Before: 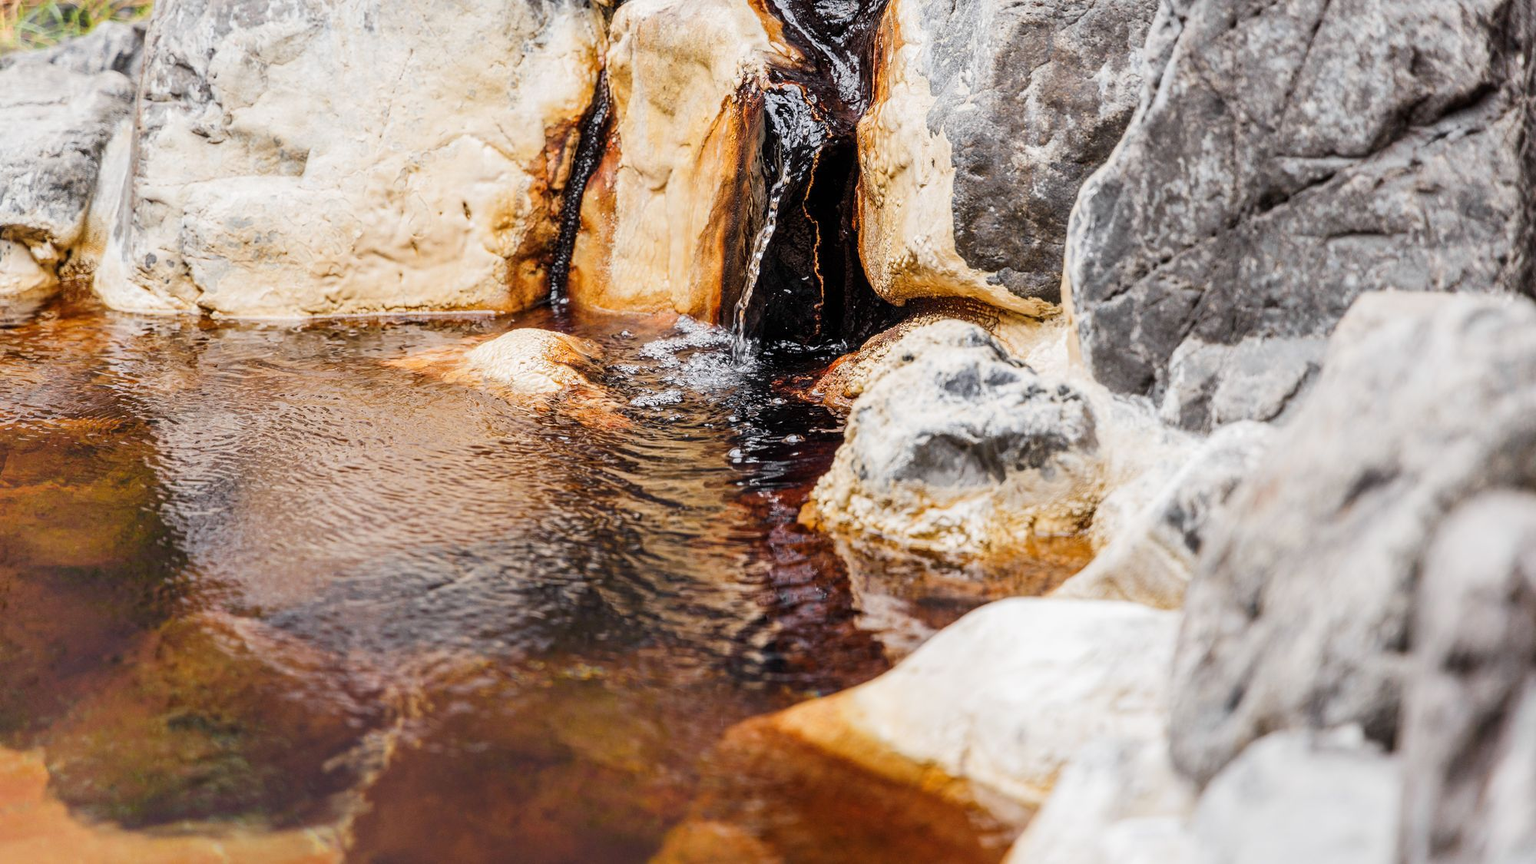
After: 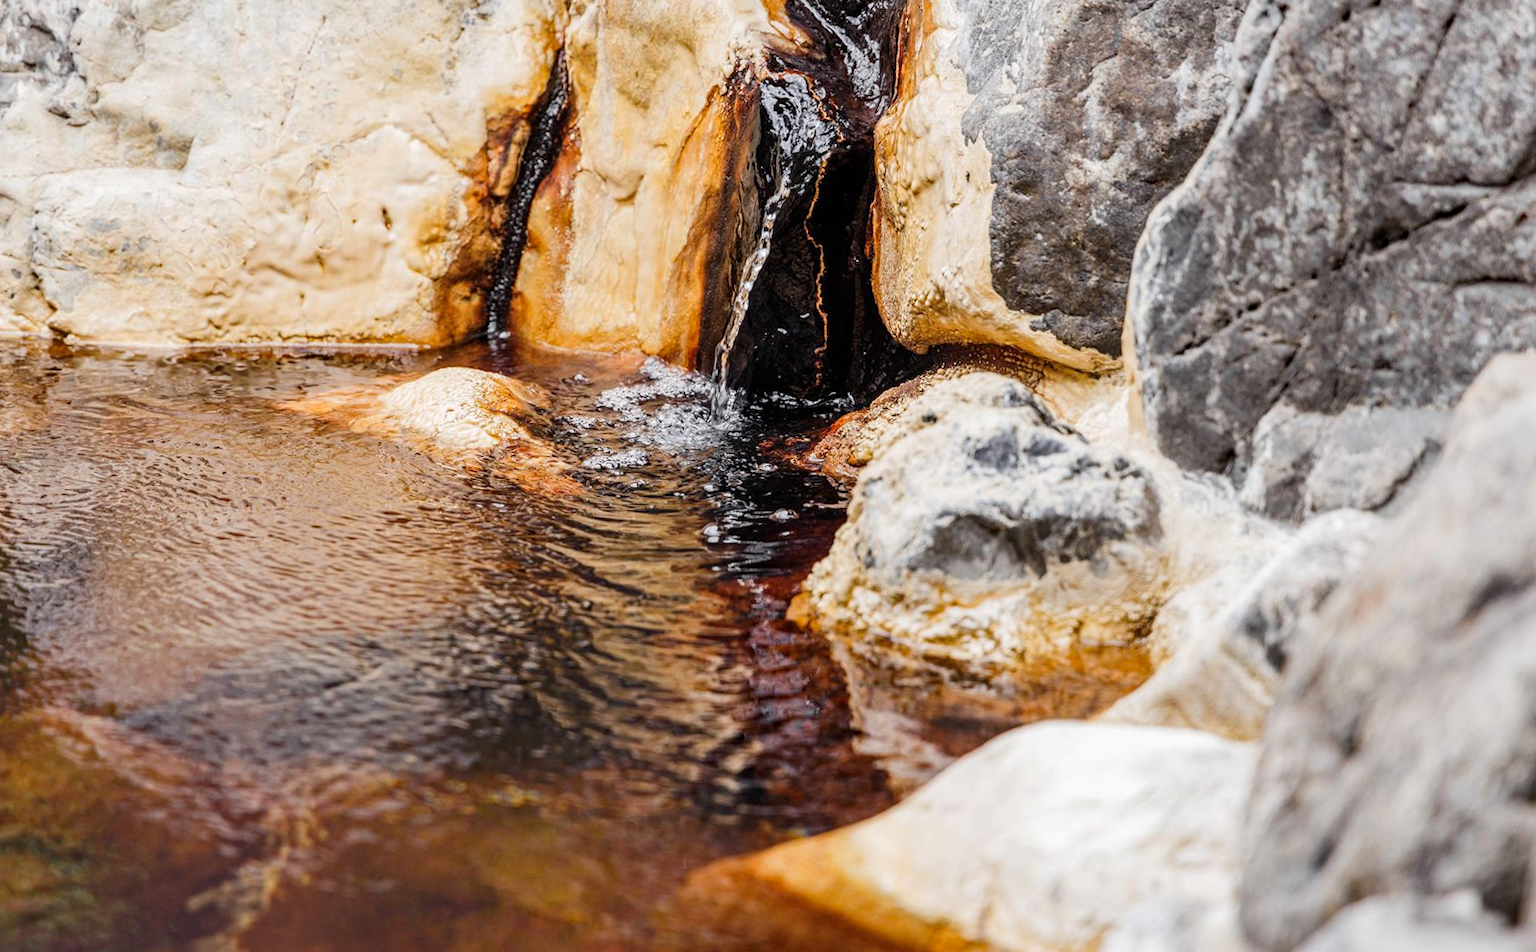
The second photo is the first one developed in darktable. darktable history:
rotate and perspective: rotation 1.72°, automatic cropping off
crop: left 11.225%, top 5.381%, right 9.565%, bottom 10.314%
haze removal: compatibility mode true, adaptive false
